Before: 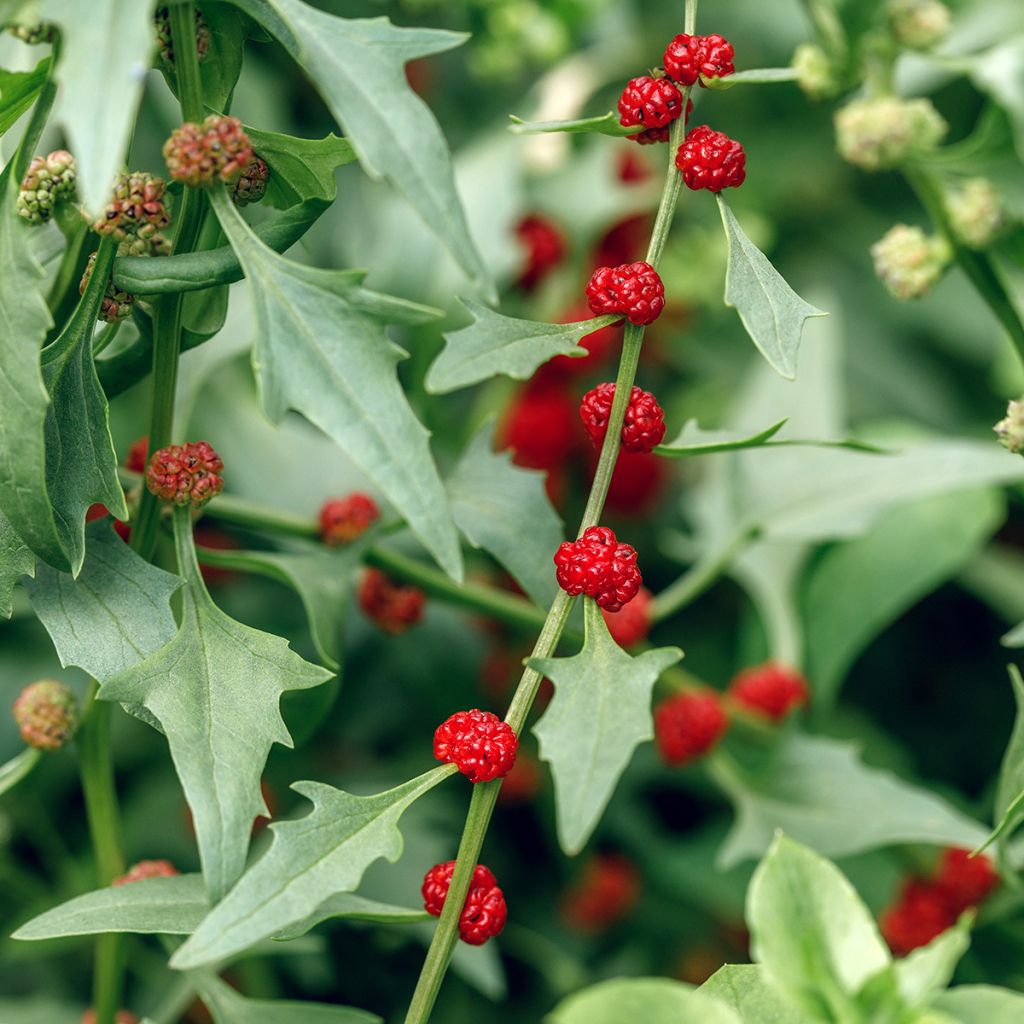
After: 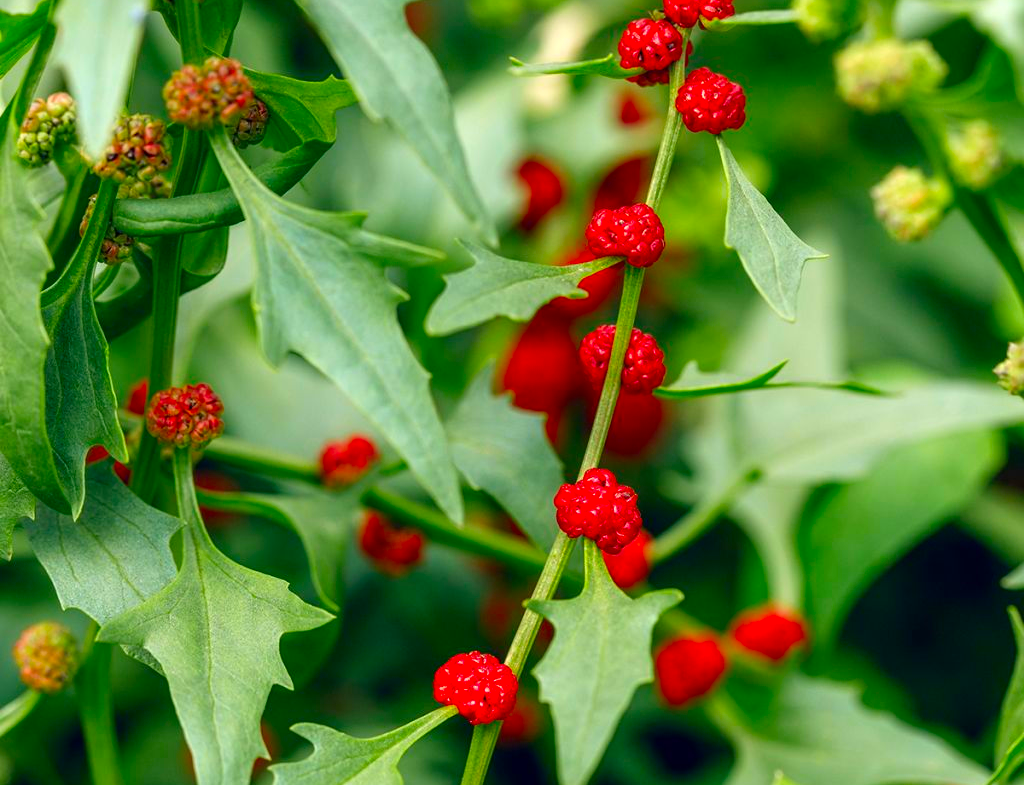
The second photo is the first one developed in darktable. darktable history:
color contrast: green-magenta contrast 1.55, blue-yellow contrast 1.83
crop: top 5.667%, bottom 17.637%
